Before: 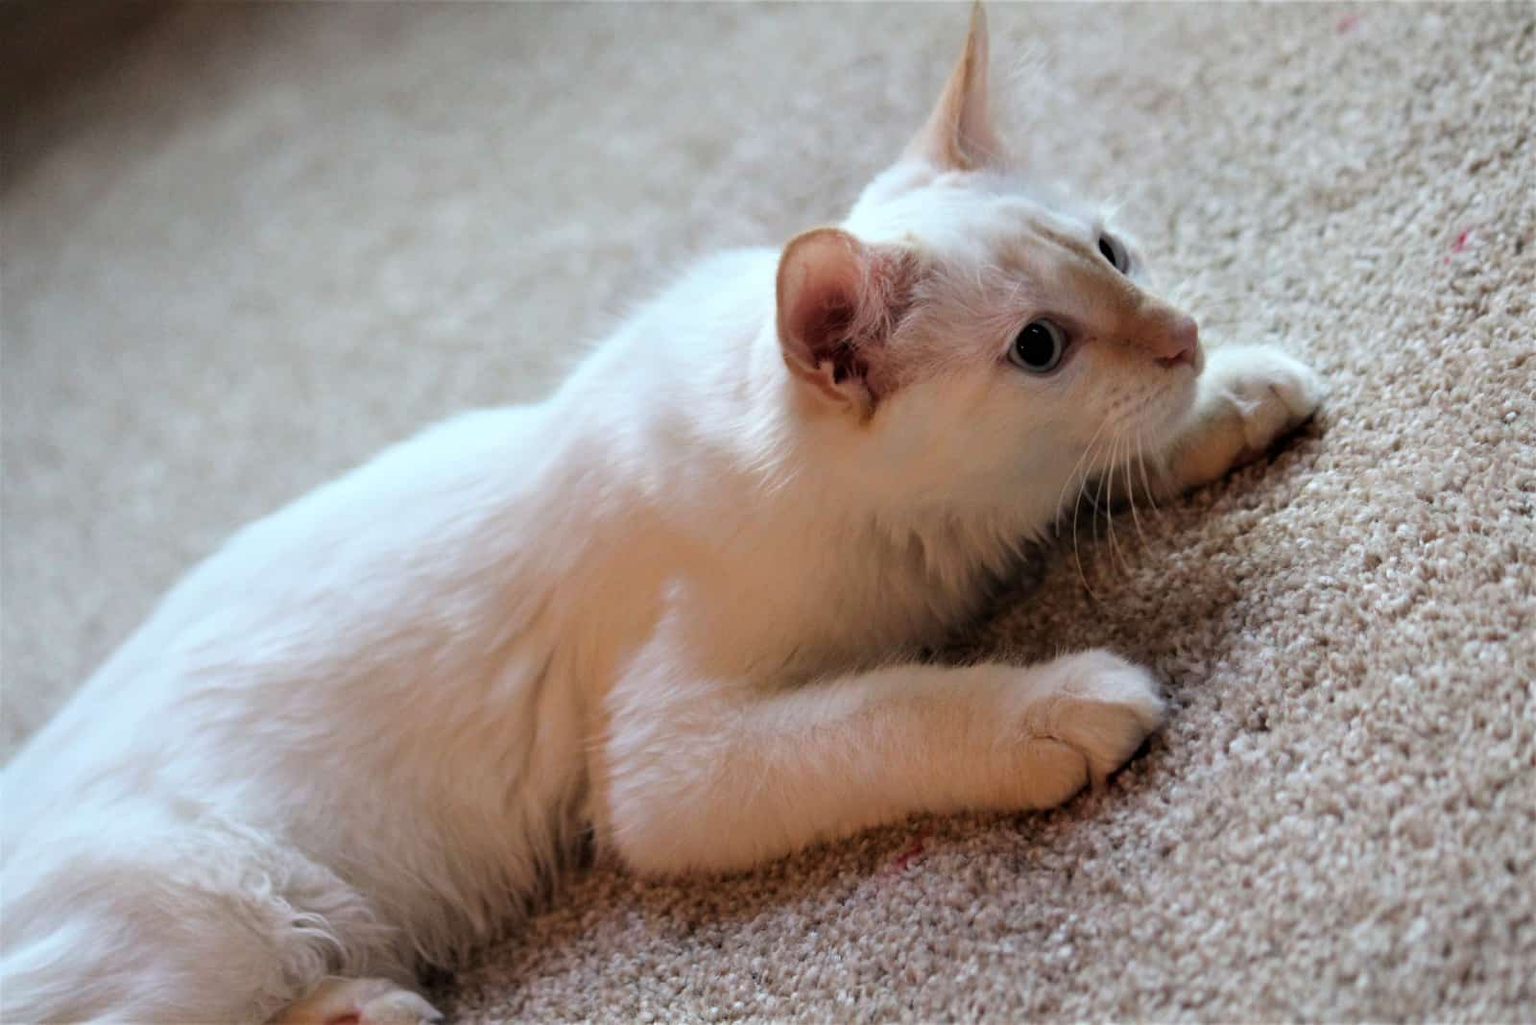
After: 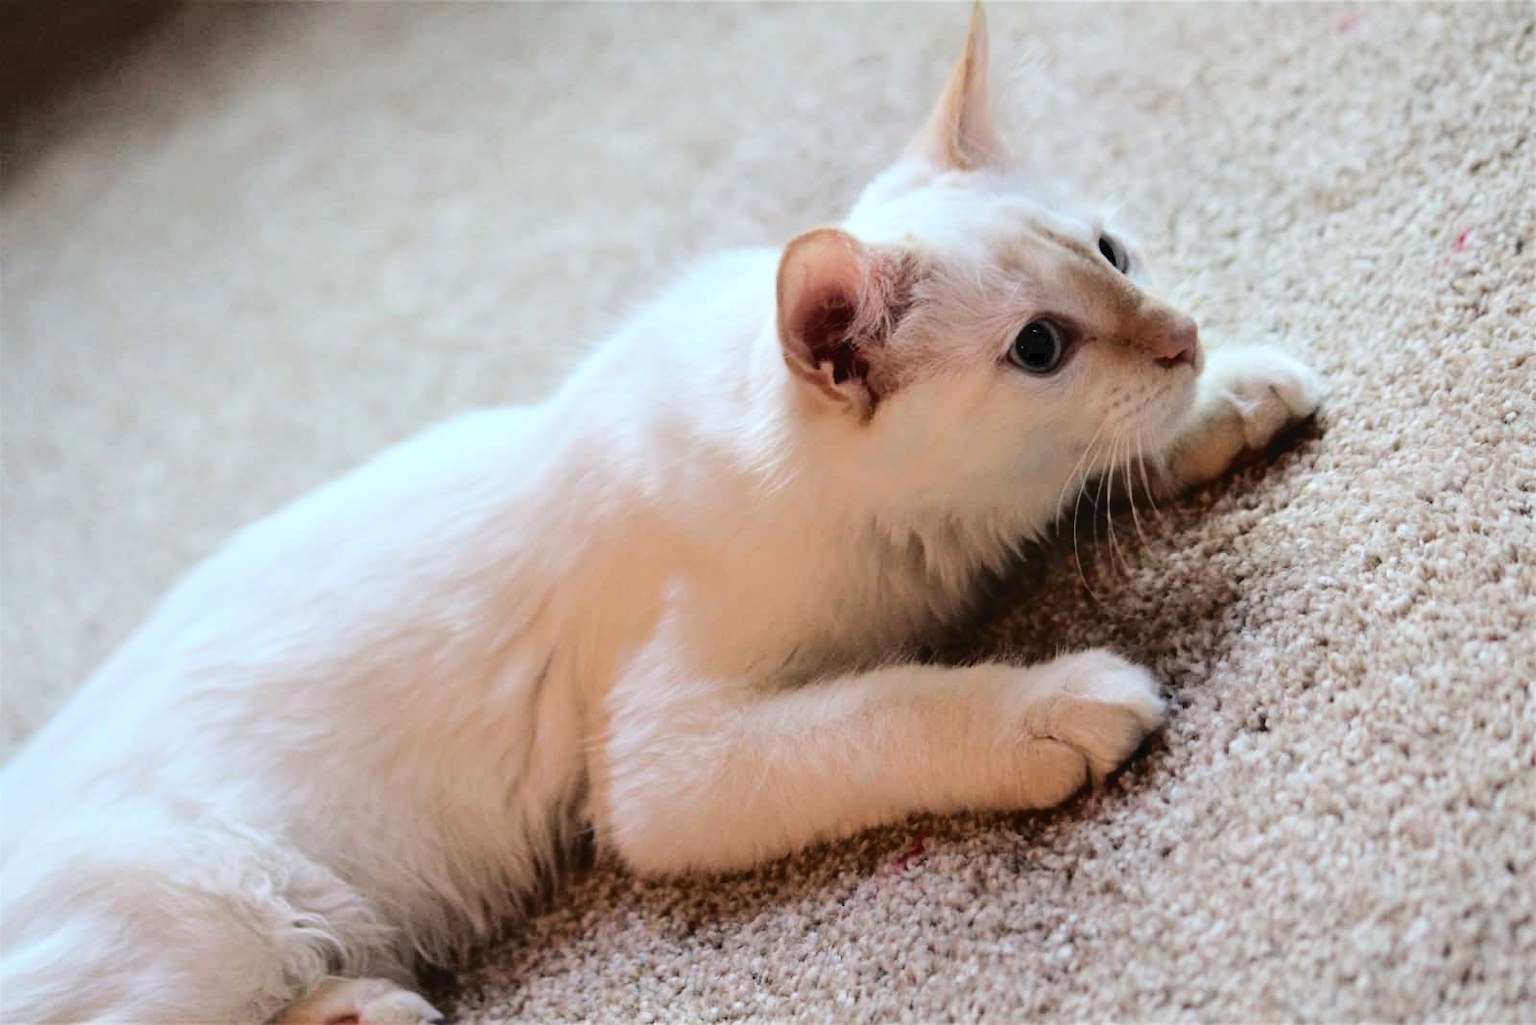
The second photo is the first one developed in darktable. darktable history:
tone curve: curves: ch0 [(0, 0) (0.003, 0.044) (0.011, 0.045) (0.025, 0.048) (0.044, 0.051) (0.069, 0.065) (0.1, 0.08) (0.136, 0.108) (0.177, 0.152) (0.224, 0.216) (0.277, 0.305) (0.335, 0.392) (0.399, 0.481) (0.468, 0.579) (0.543, 0.658) (0.623, 0.729) (0.709, 0.8) (0.801, 0.867) (0.898, 0.93) (1, 1)], color space Lab, independent channels, preserve colors none
